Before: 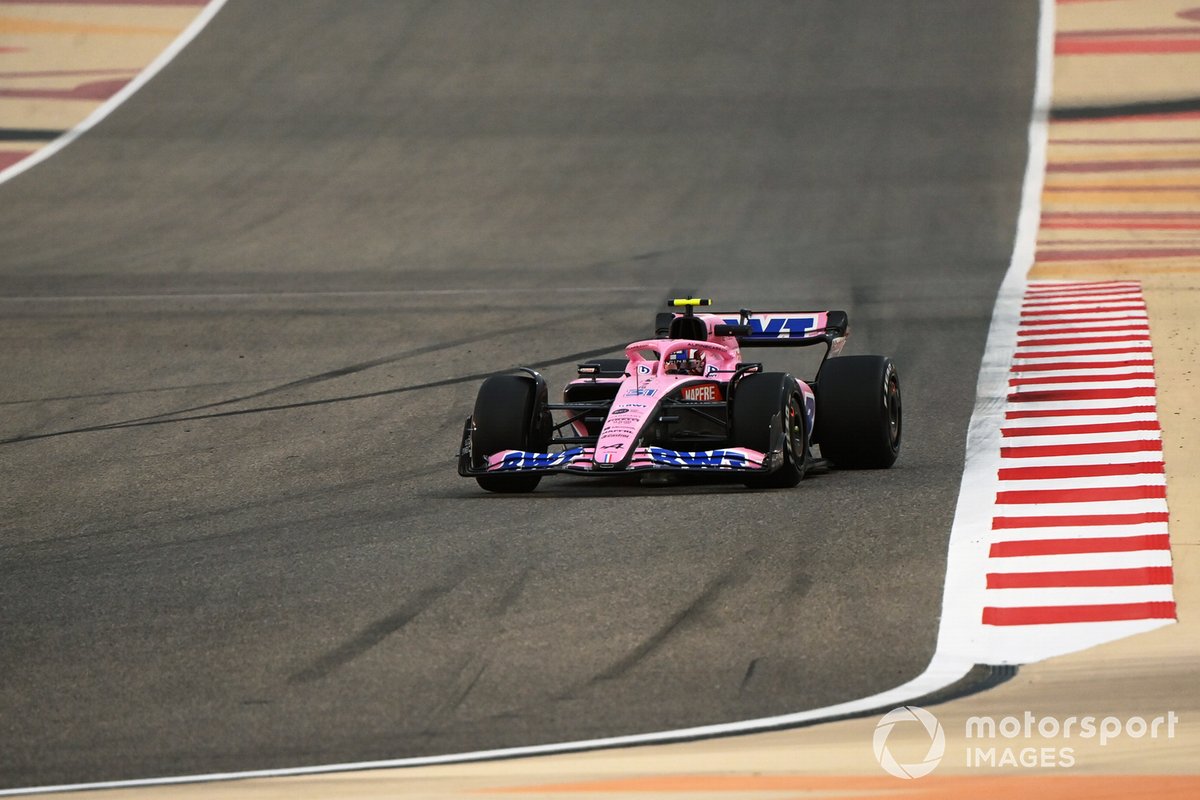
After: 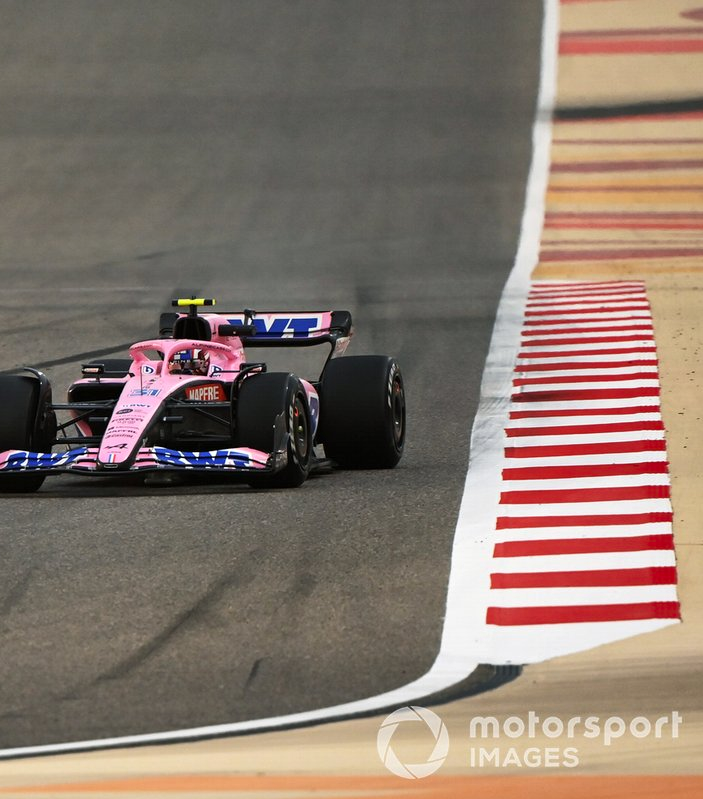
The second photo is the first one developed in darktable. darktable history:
crop: left 41.402%
shadows and highlights: shadows color adjustment 97.66%, soften with gaussian
